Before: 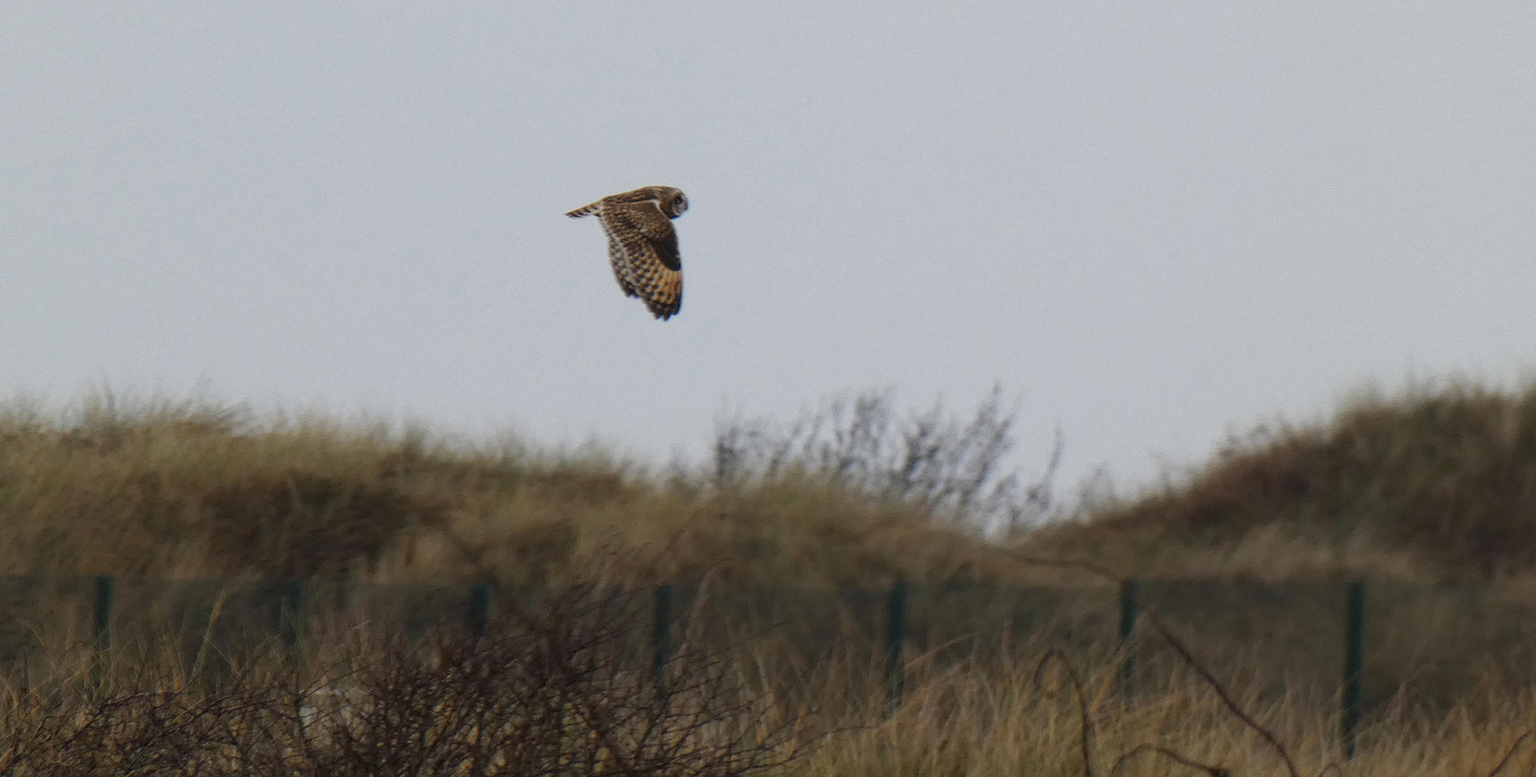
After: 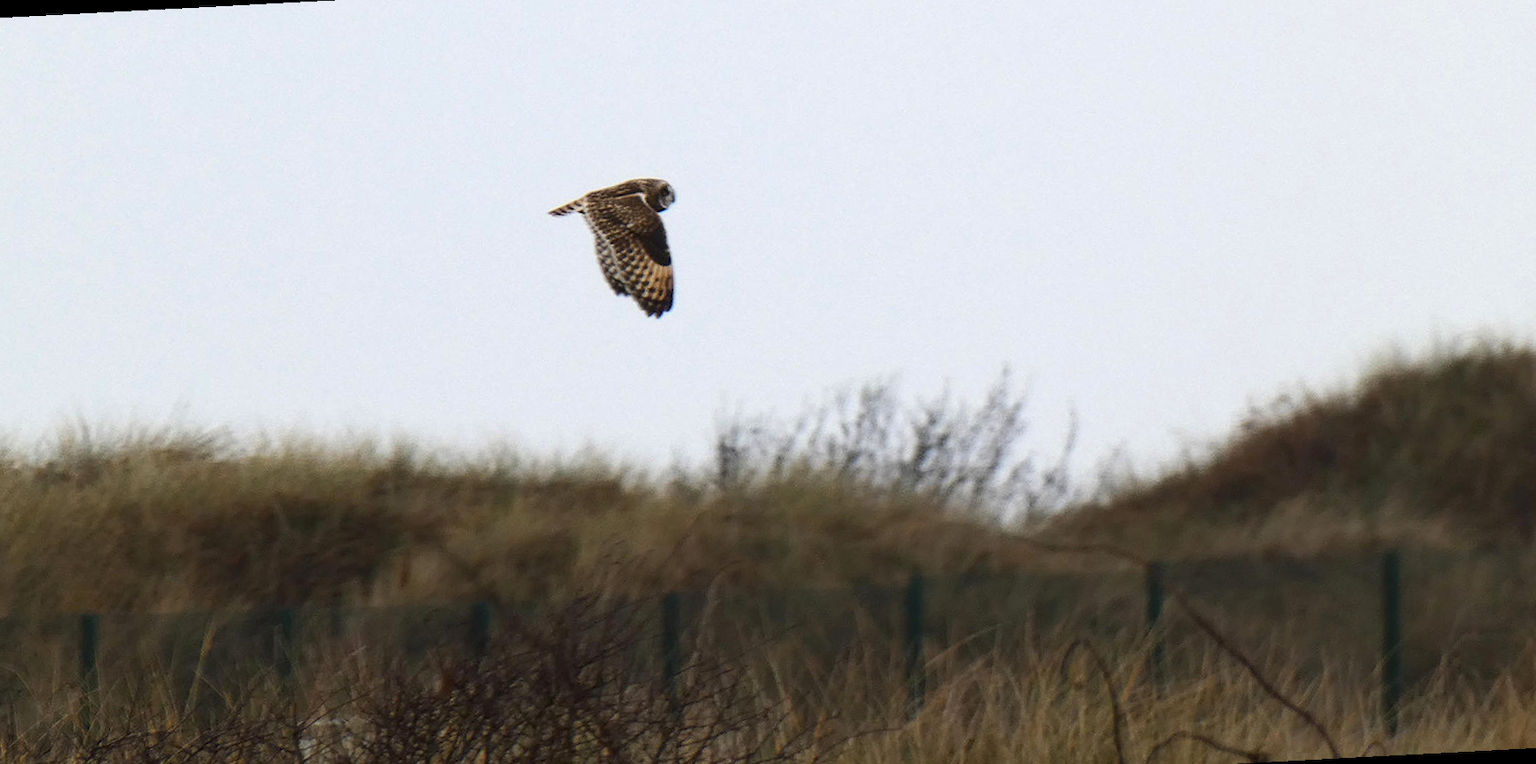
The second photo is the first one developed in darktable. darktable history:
exposure: exposure 0.29 EV, compensate highlight preservation false
tone equalizer: -8 EV -0.001 EV, -7 EV 0.001 EV, -6 EV -0.002 EV, -5 EV -0.003 EV, -4 EV -0.062 EV, -3 EV -0.222 EV, -2 EV -0.267 EV, -1 EV 0.105 EV, +0 EV 0.303 EV
contrast brightness saturation: contrast 0.14
rotate and perspective: rotation -3°, crop left 0.031, crop right 0.968, crop top 0.07, crop bottom 0.93
